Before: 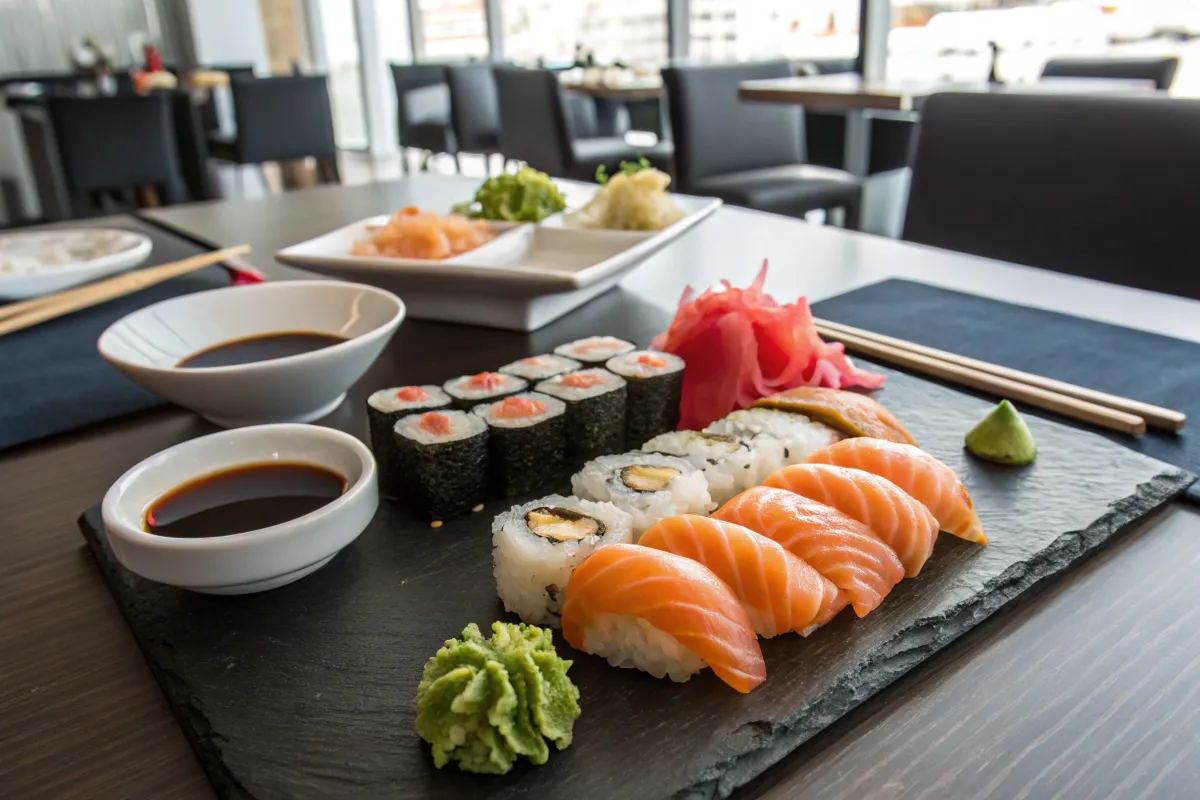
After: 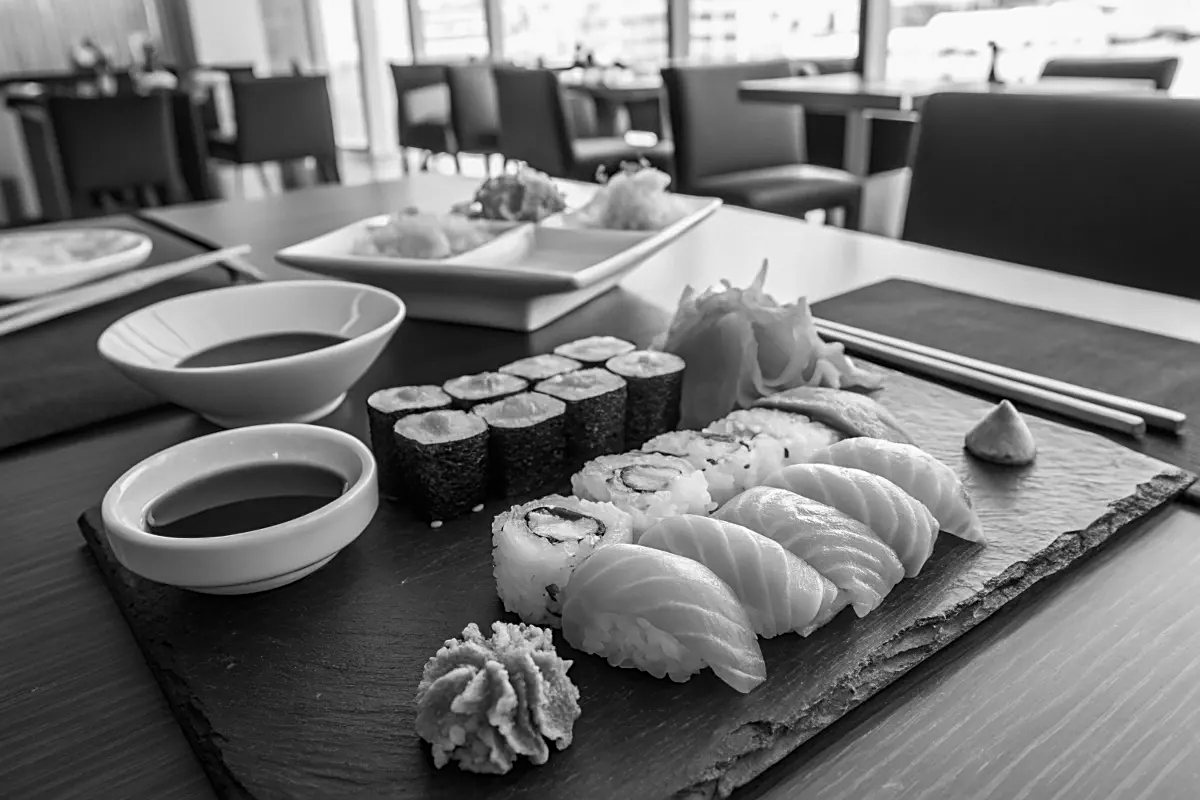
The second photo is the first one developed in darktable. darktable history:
monochrome: a 32, b 64, size 2.3
sharpen: amount 0.478
